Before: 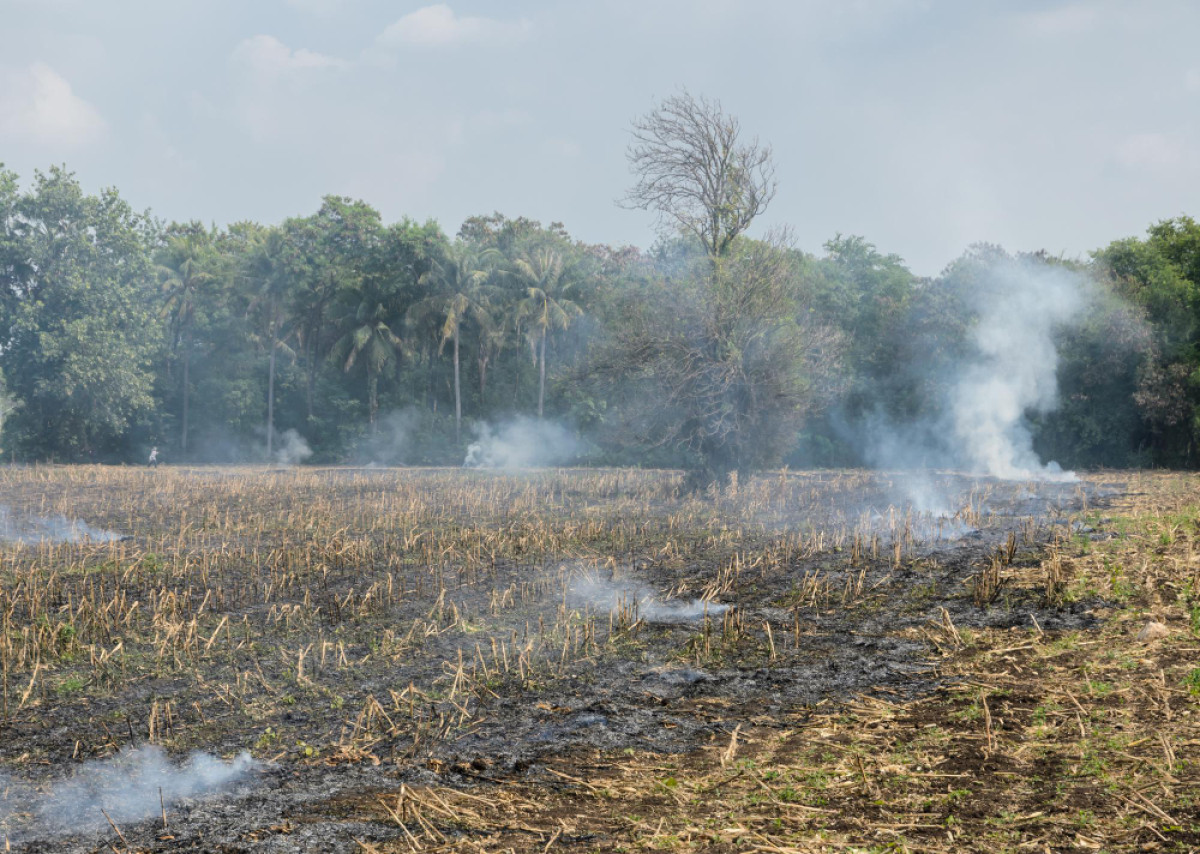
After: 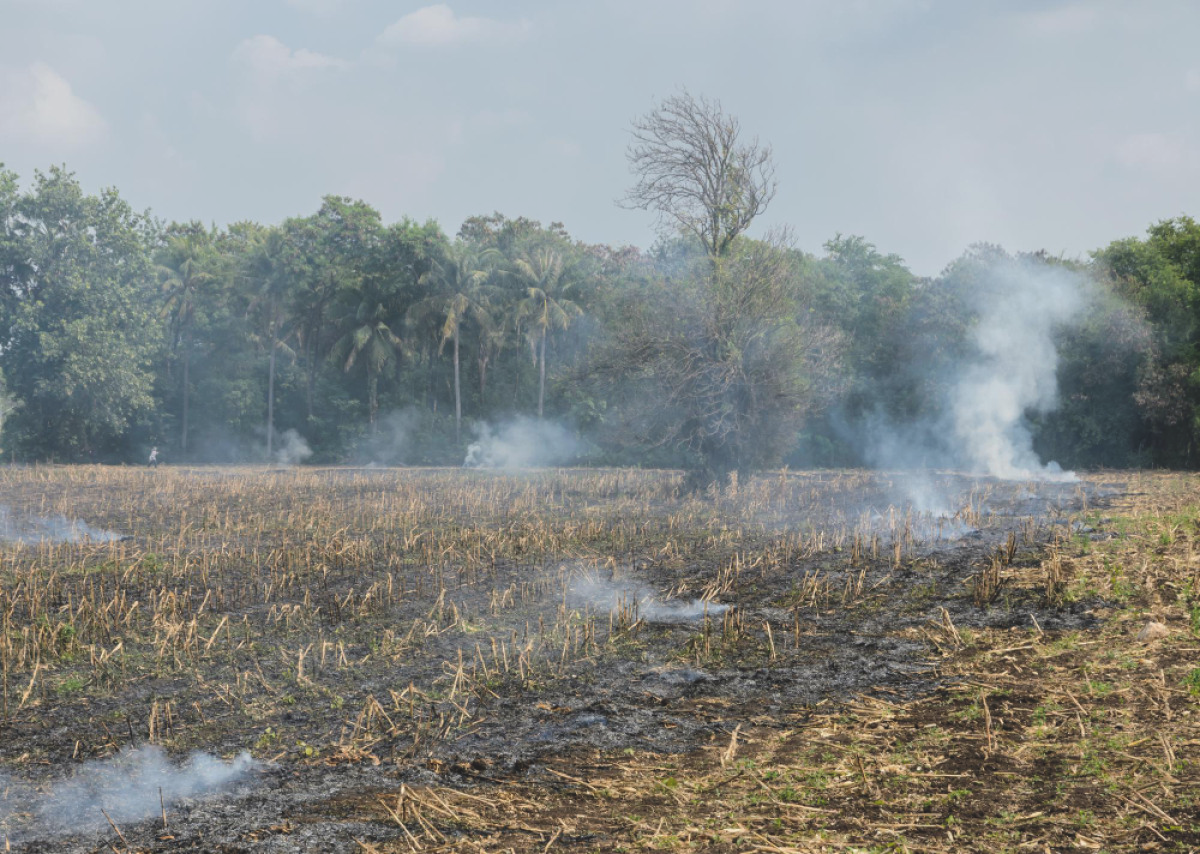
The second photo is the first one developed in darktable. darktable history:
exposure: black level correction -0.015, exposure -0.138 EV, compensate exposure bias true, compensate highlight preservation false
